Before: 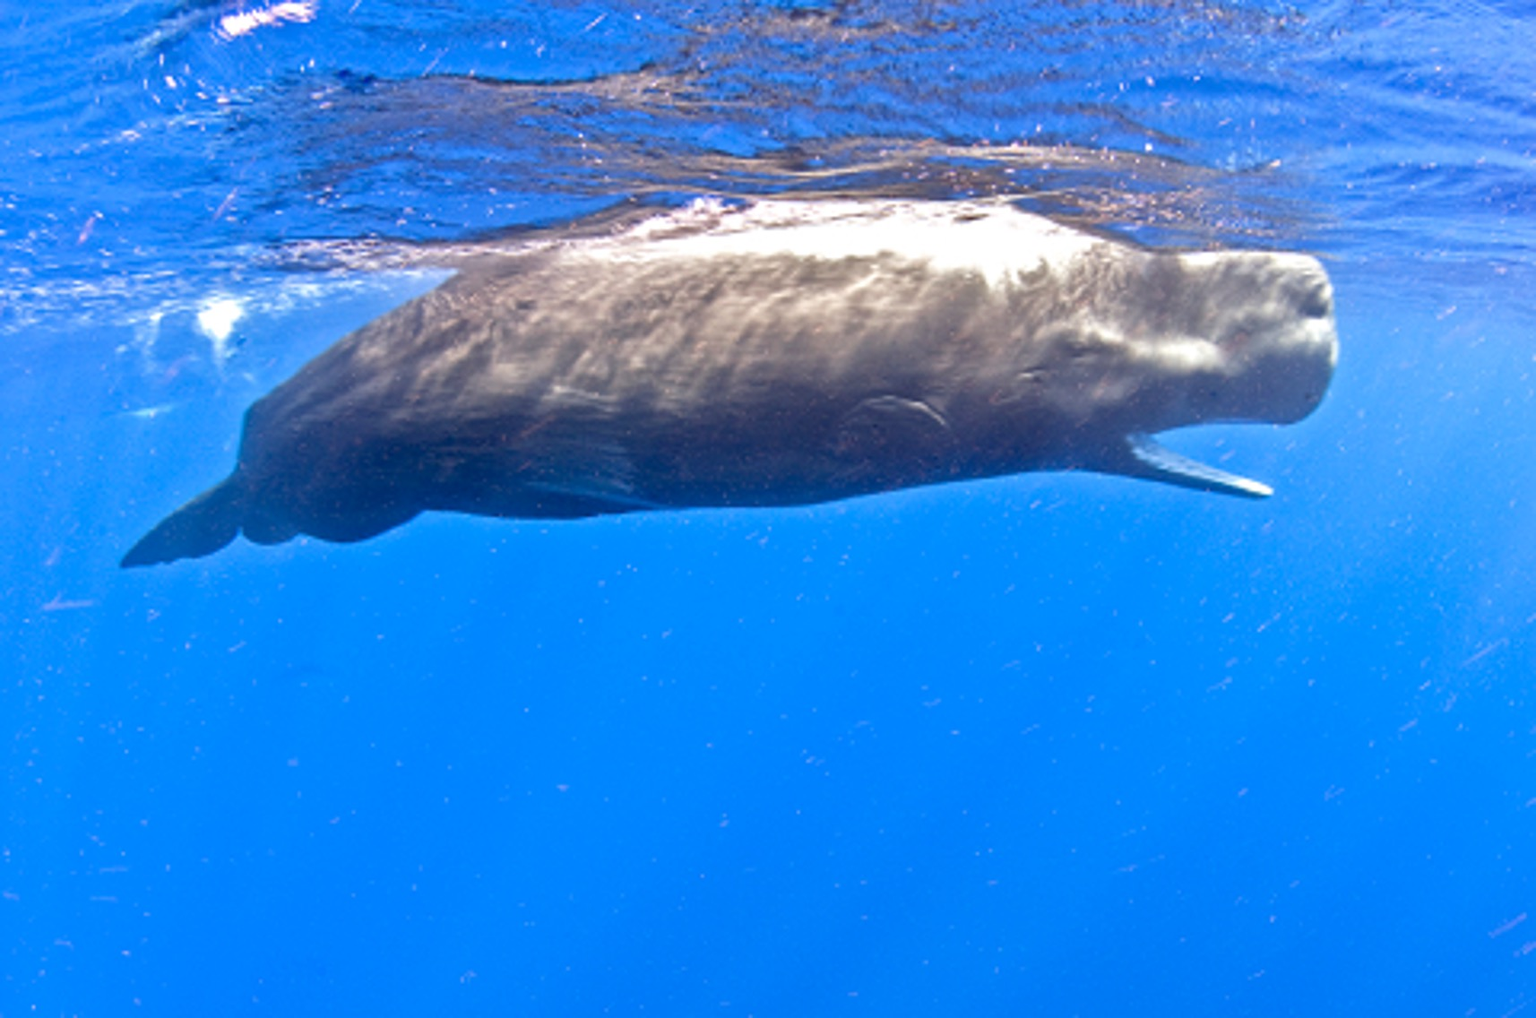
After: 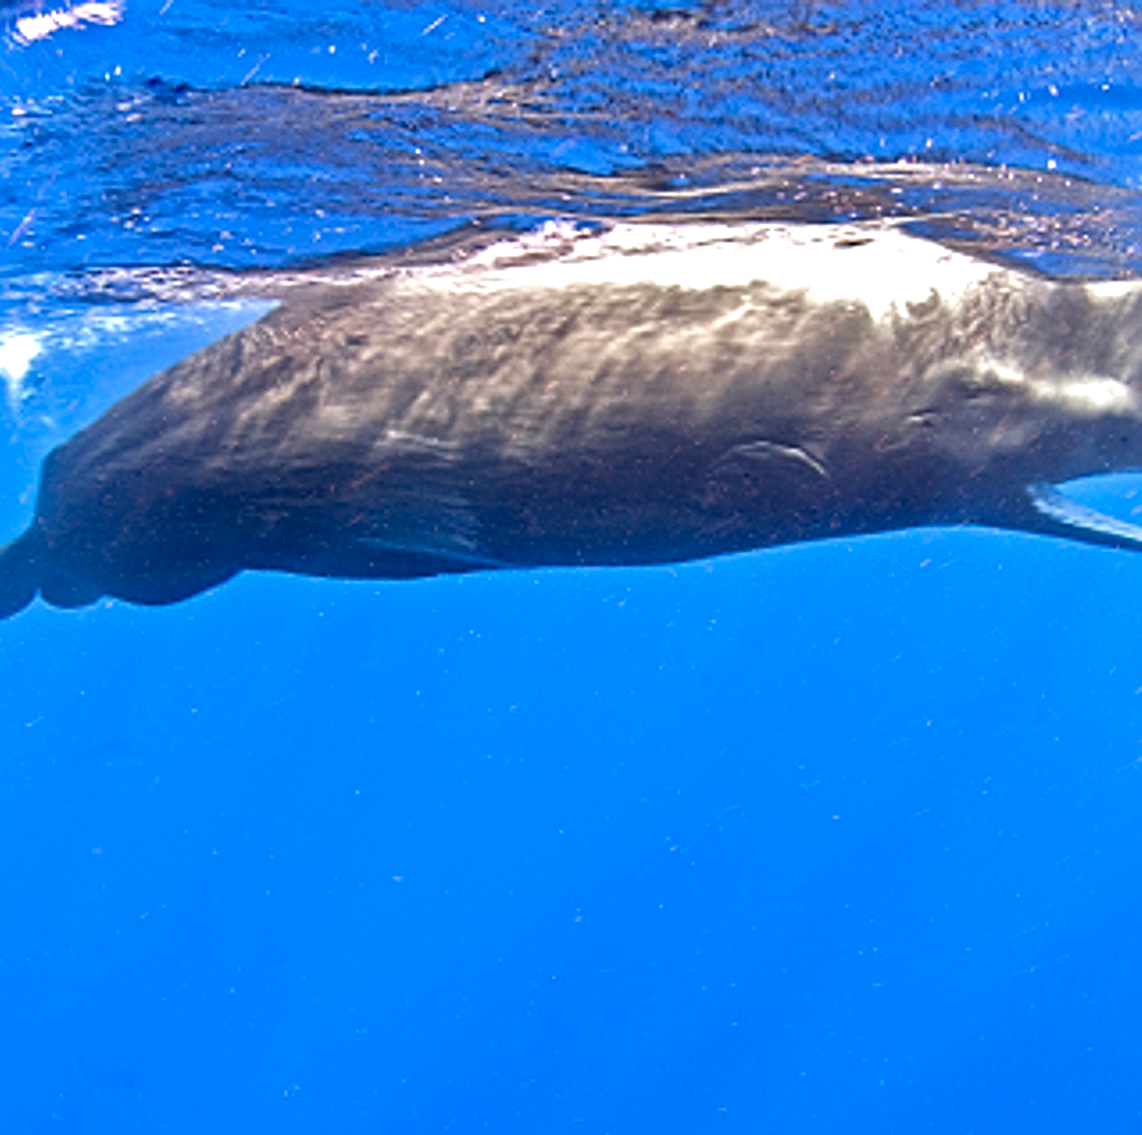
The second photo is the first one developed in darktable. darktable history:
crop and rotate: left 13.456%, right 19.883%
sharpen: radius 3.955
haze removal: compatibility mode true, adaptive false
levels: levels [0.016, 0.492, 0.969]
